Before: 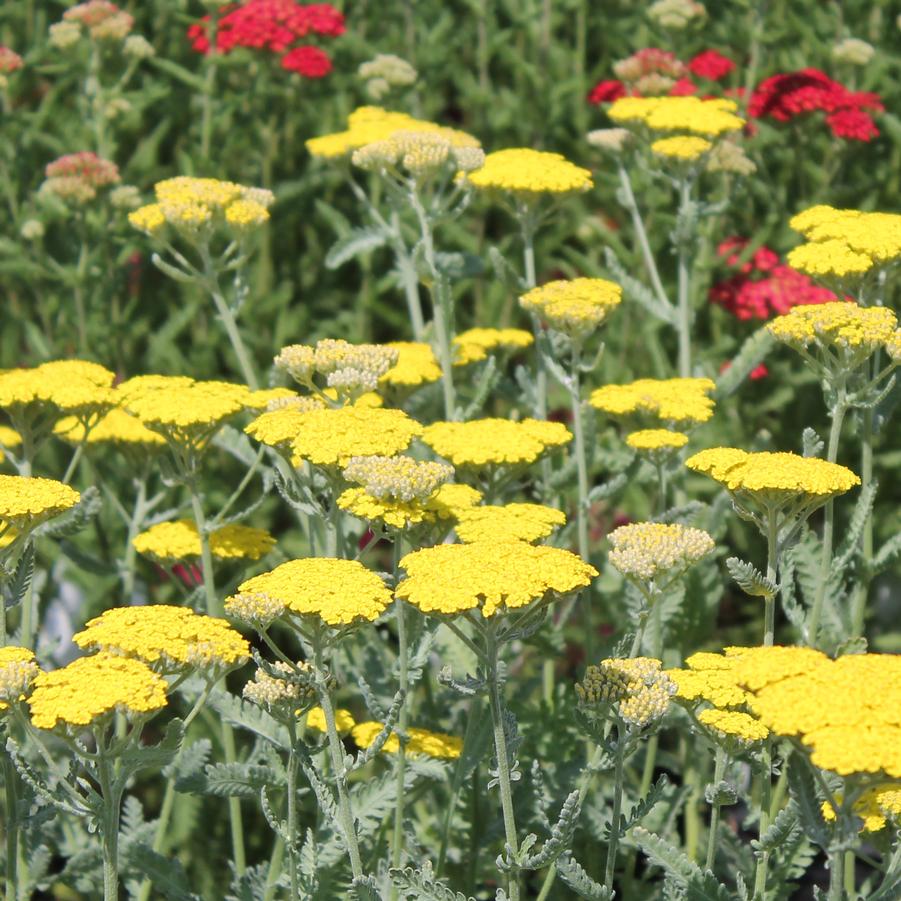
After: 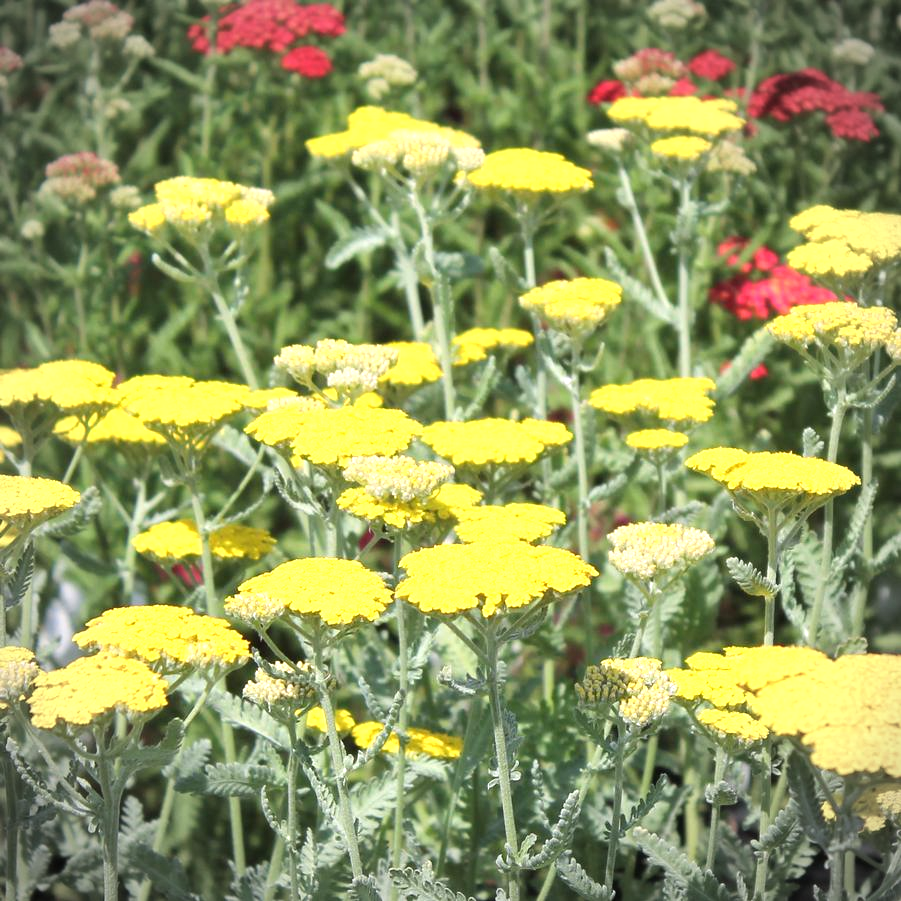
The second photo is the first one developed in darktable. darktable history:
vignetting: automatic ratio true
exposure: black level correction 0, exposure 0.7 EV, compensate exposure bias true, compensate highlight preservation false
